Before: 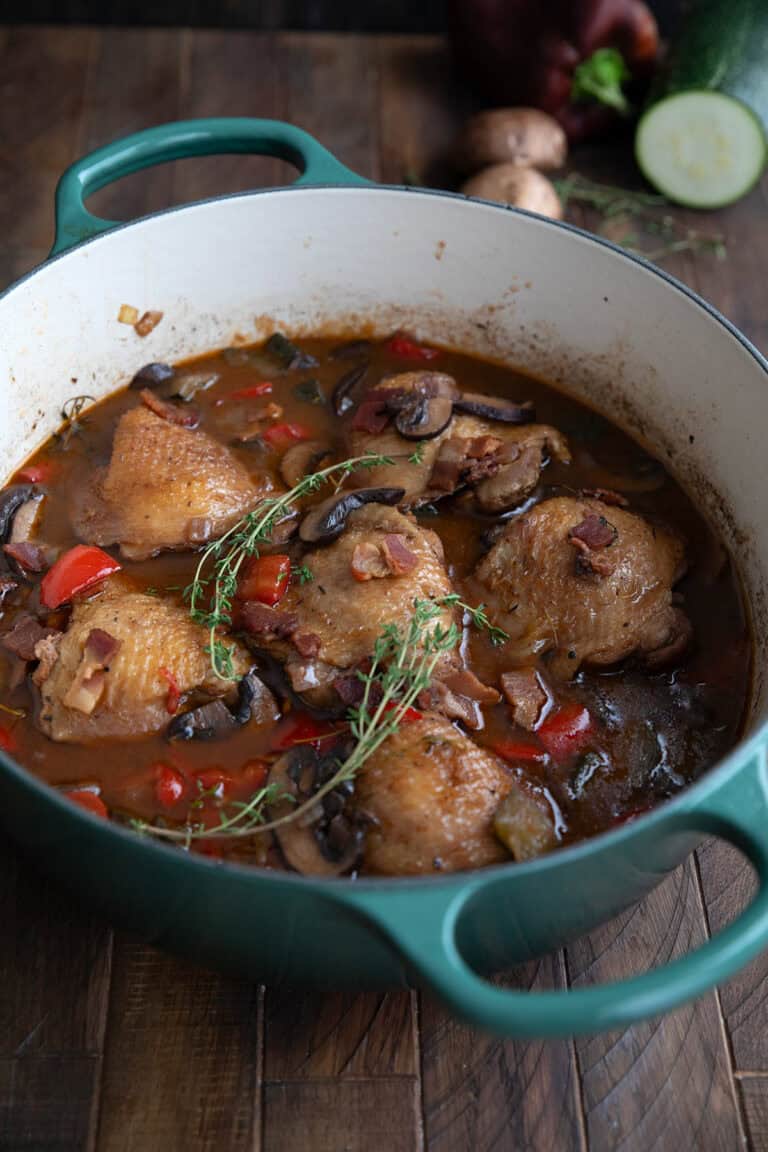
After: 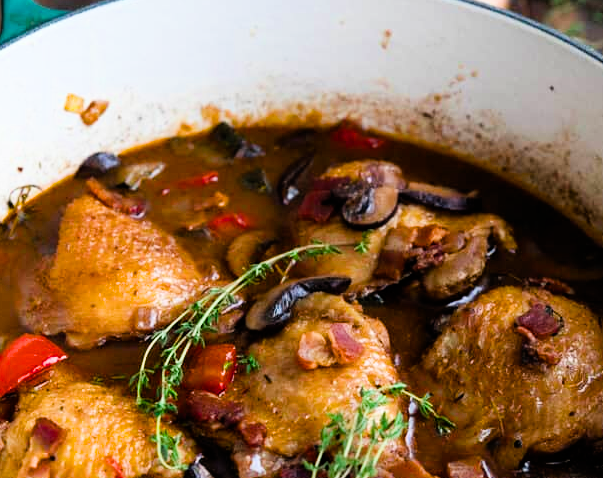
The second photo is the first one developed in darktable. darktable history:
crop: left 7.036%, top 18.398%, right 14.379%, bottom 40.043%
color balance rgb: linear chroma grading › global chroma 9%, perceptual saturation grading › global saturation 36%, perceptual saturation grading › shadows 35%, perceptual brilliance grading › global brilliance 15%, perceptual brilliance grading › shadows -35%, global vibrance 15%
exposure: black level correction -0.005, exposure 0.622 EV, compensate highlight preservation false
filmic rgb: black relative exposure -5 EV, hardness 2.88, contrast 1.1, highlights saturation mix -20%
